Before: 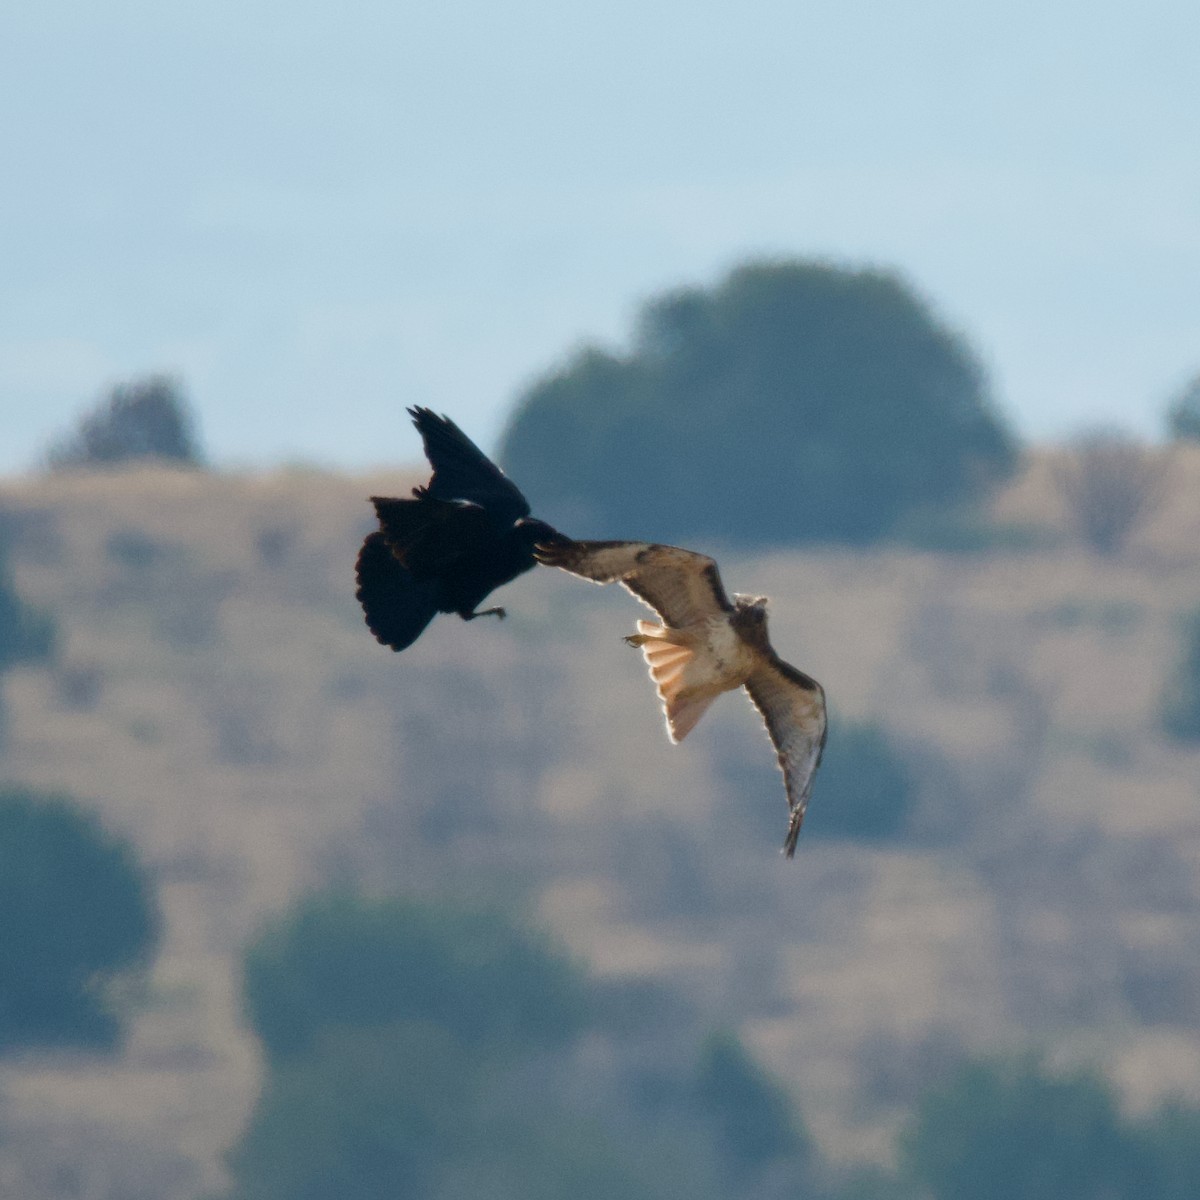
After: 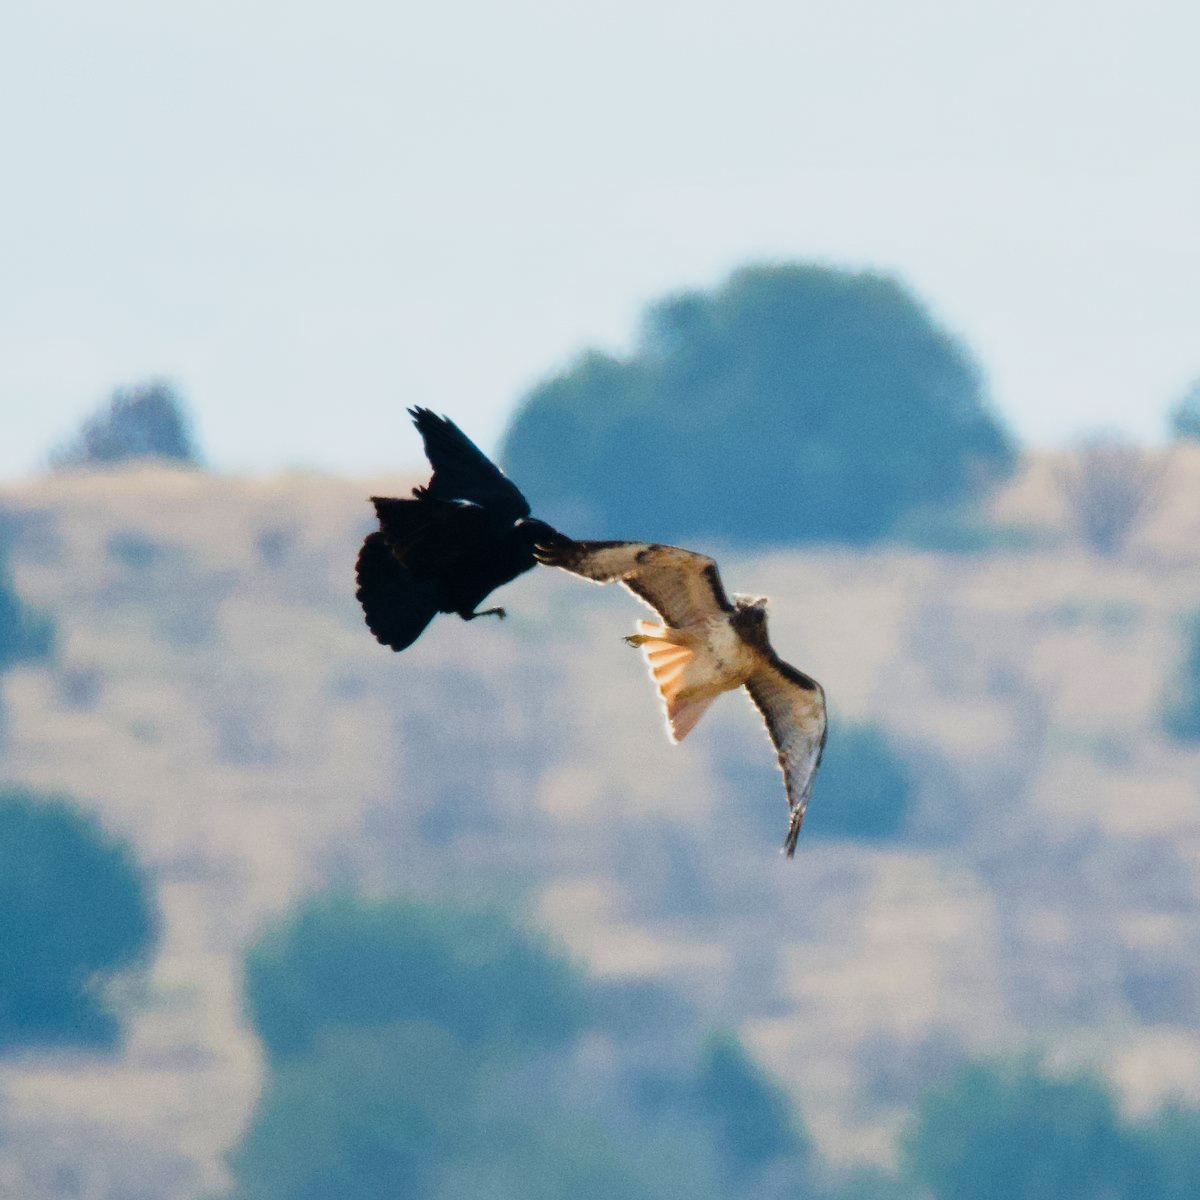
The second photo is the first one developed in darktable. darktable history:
tone curve: curves: ch0 [(0, 0) (0.187, 0.12) (0.392, 0.438) (0.704, 0.86) (0.858, 0.938) (1, 0.981)]; ch1 [(0, 0) (0.402, 0.36) (0.476, 0.456) (0.498, 0.501) (0.518, 0.521) (0.58, 0.598) (0.619, 0.663) (0.692, 0.744) (1, 1)]; ch2 [(0, 0) (0.427, 0.417) (0.483, 0.481) (0.503, 0.503) (0.526, 0.53) (0.563, 0.585) (0.626, 0.703) (0.699, 0.753) (0.997, 0.858)], preserve colors none
filmic rgb: black relative exposure -13.12 EV, white relative exposure 4.03 EV, target white luminance 85.05%, hardness 6.29, latitude 41.71%, contrast 0.862, shadows ↔ highlights balance 8.85%, color science v5 (2021), contrast in shadows safe, contrast in highlights safe
exposure: exposure 0.196 EV, compensate highlight preservation false
